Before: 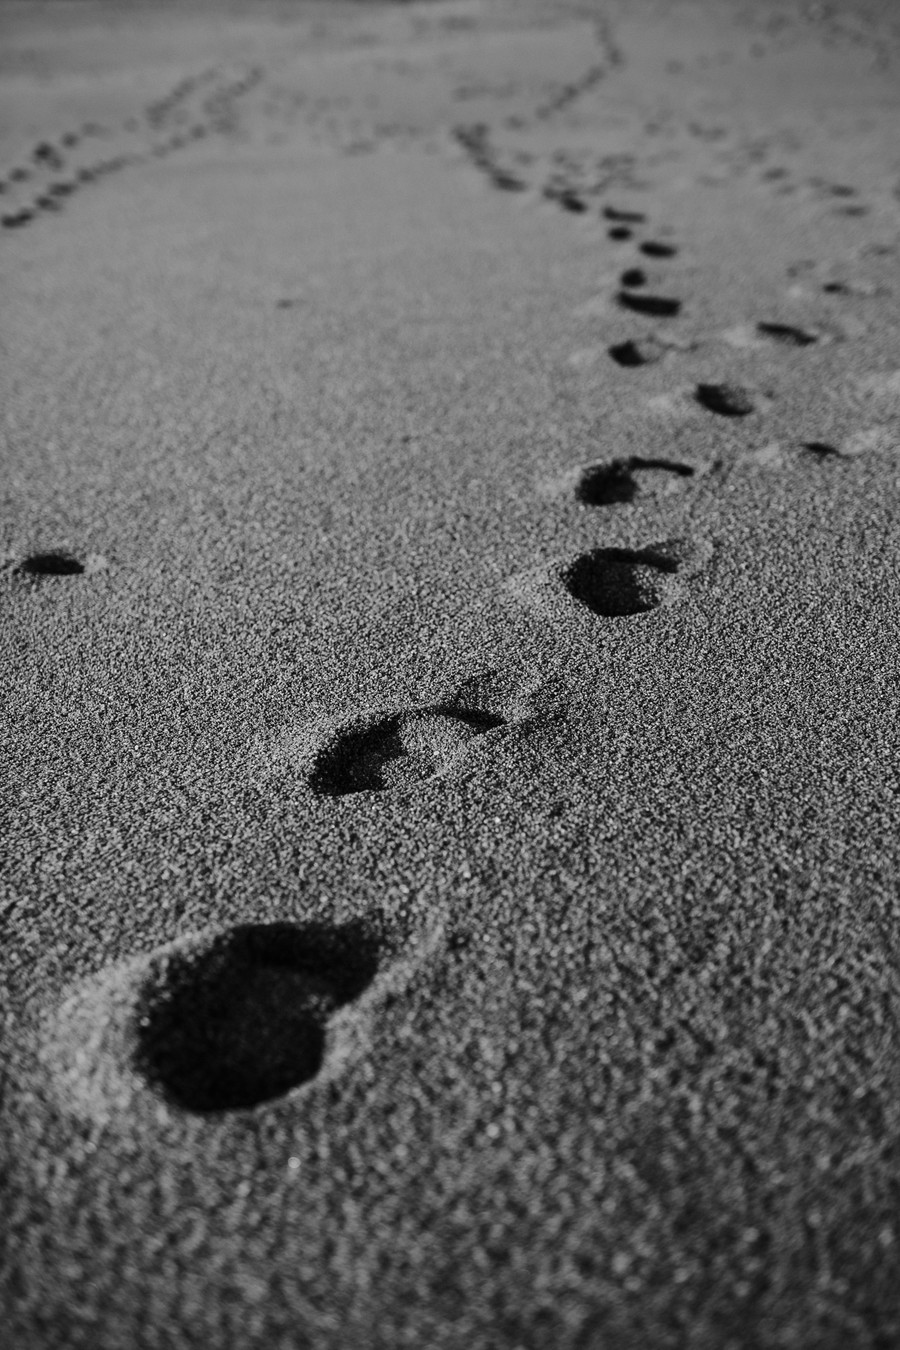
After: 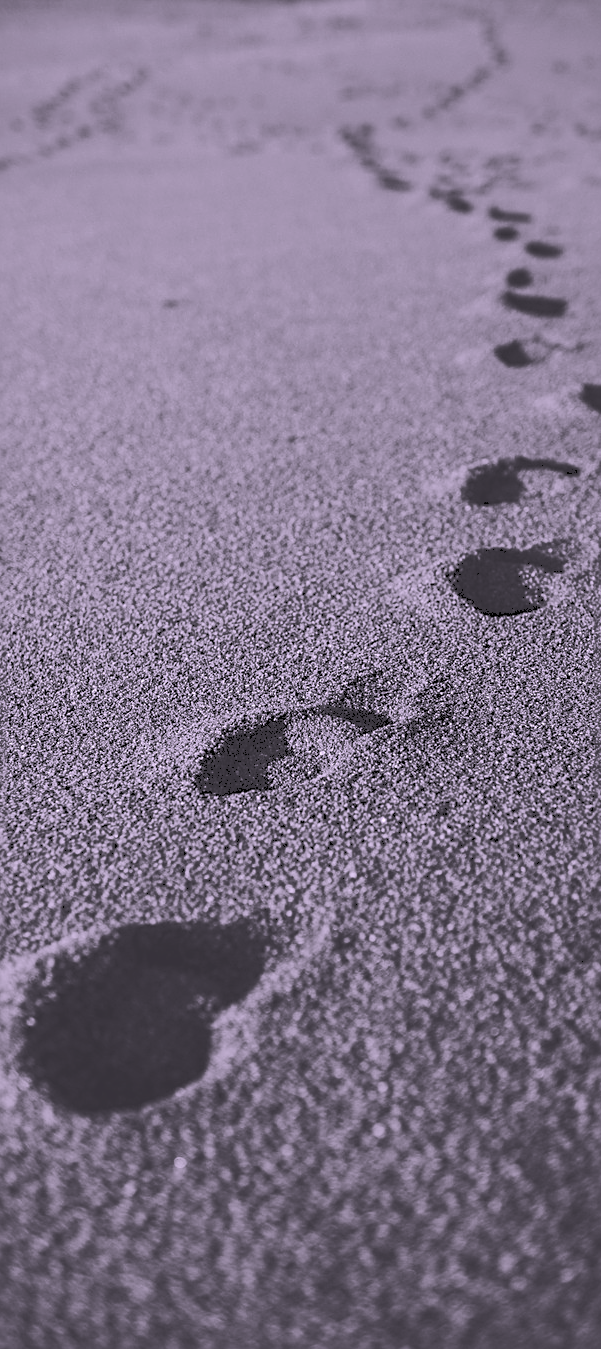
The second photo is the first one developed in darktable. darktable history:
color correction: highlights a* 15.64, highlights b* -20.06
sharpen: radius 2.49, amount 0.336
exposure: compensate highlight preservation false
crop and rotate: left 12.689%, right 20.429%
tone curve: curves: ch0 [(0, 0) (0.003, 0.217) (0.011, 0.217) (0.025, 0.229) (0.044, 0.243) (0.069, 0.253) (0.1, 0.265) (0.136, 0.281) (0.177, 0.305) (0.224, 0.331) (0.277, 0.369) (0.335, 0.415) (0.399, 0.472) (0.468, 0.543) (0.543, 0.609) (0.623, 0.676) (0.709, 0.734) (0.801, 0.798) (0.898, 0.849) (1, 1)], color space Lab, independent channels, preserve colors none
